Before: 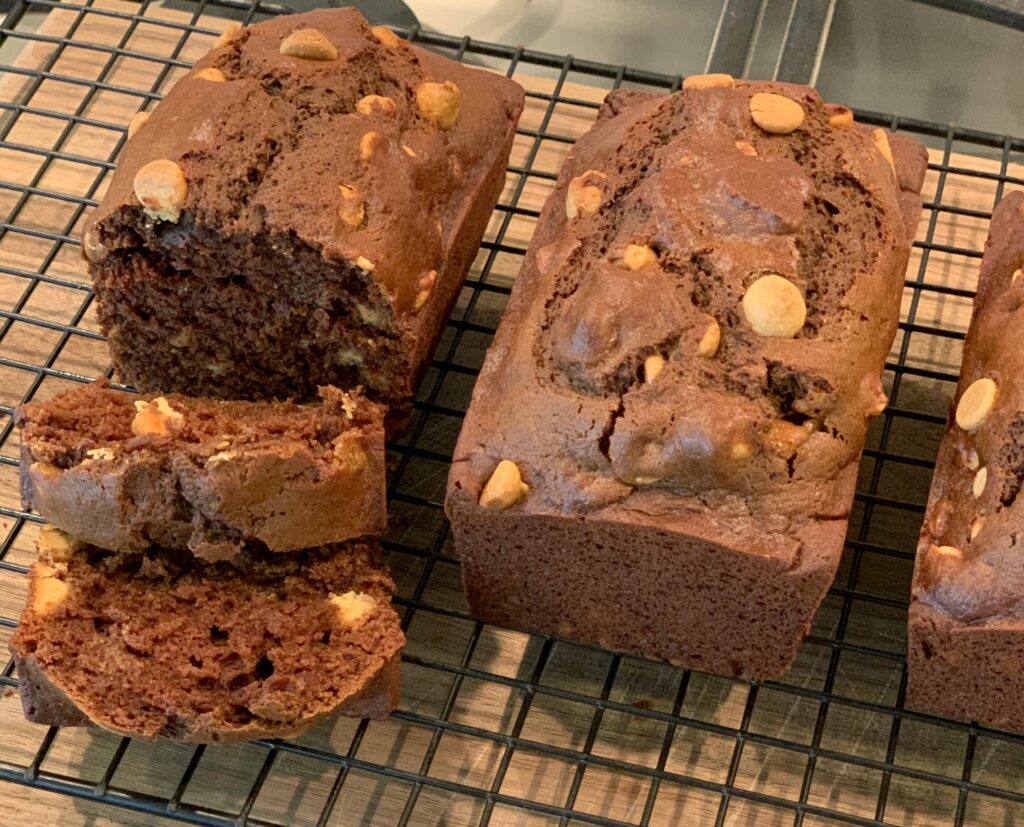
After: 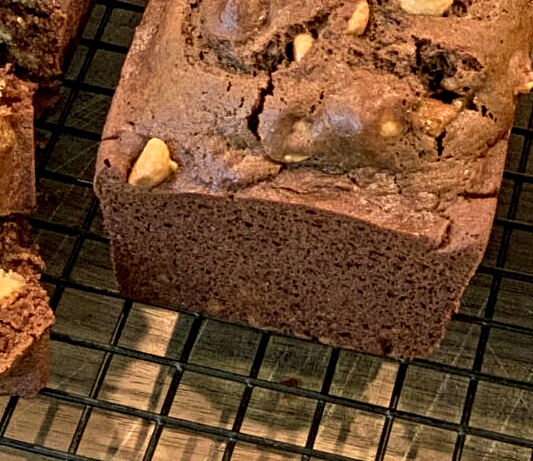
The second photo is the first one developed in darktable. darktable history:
contrast equalizer: octaves 7, y [[0.5, 0.542, 0.583, 0.625, 0.667, 0.708], [0.5 ×6], [0.5 ×6], [0 ×6], [0 ×6]]
crop: left 34.37%, top 38.978%, right 13.578%, bottom 5.24%
velvia: on, module defaults
